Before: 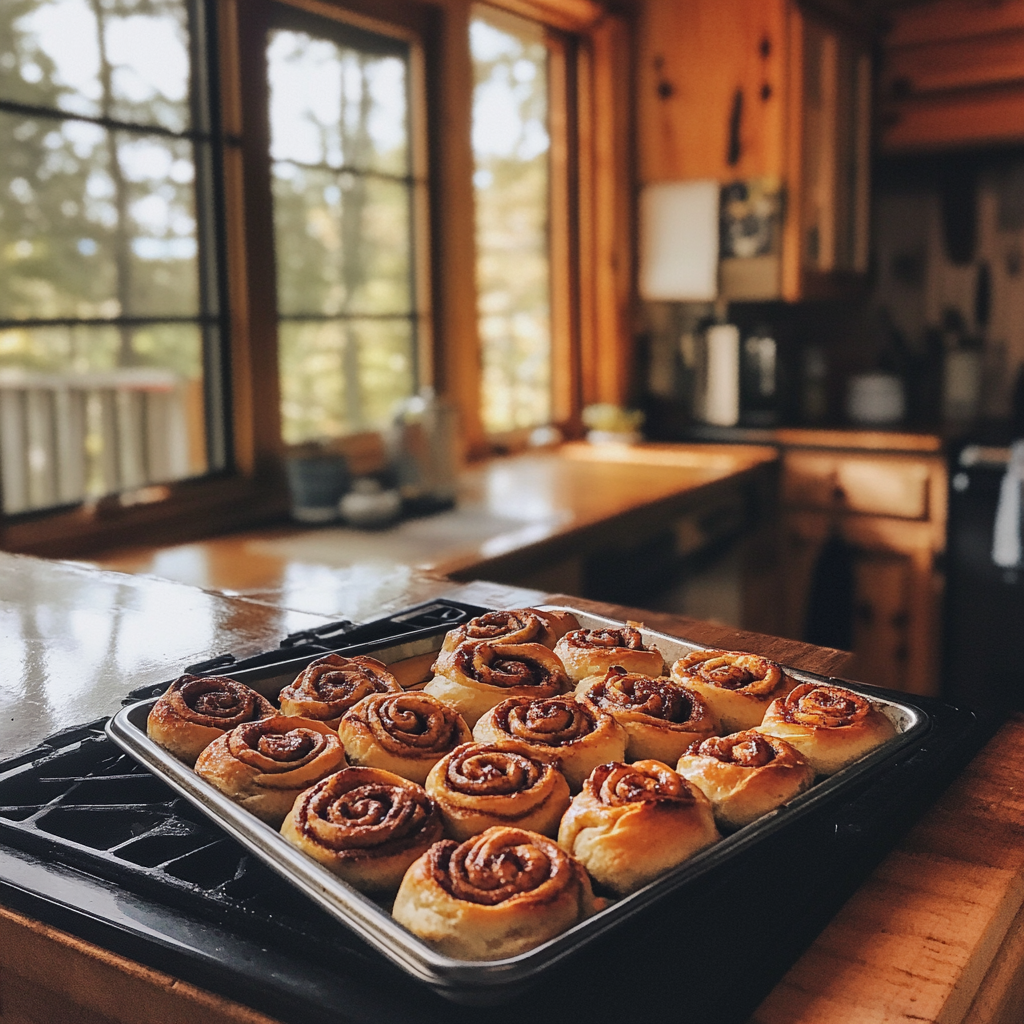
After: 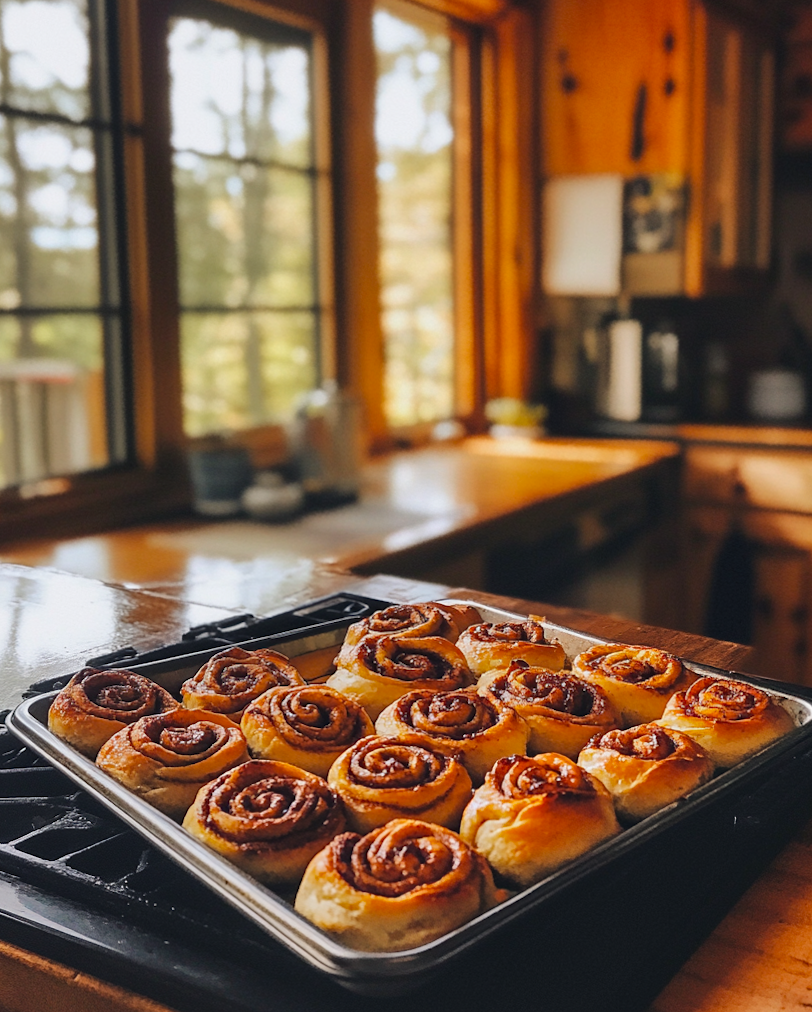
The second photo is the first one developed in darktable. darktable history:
crop and rotate: left 9.597%, right 10.195%
color balance: output saturation 120%
rotate and perspective: rotation 0.174°, lens shift (vertical) 0.013, lens shift (horizontal) 0.019, shear 0.001, automatic cropping original format, crop left 0.007, crop right 0.991, crop top 0.016, crop bottom 0.997
